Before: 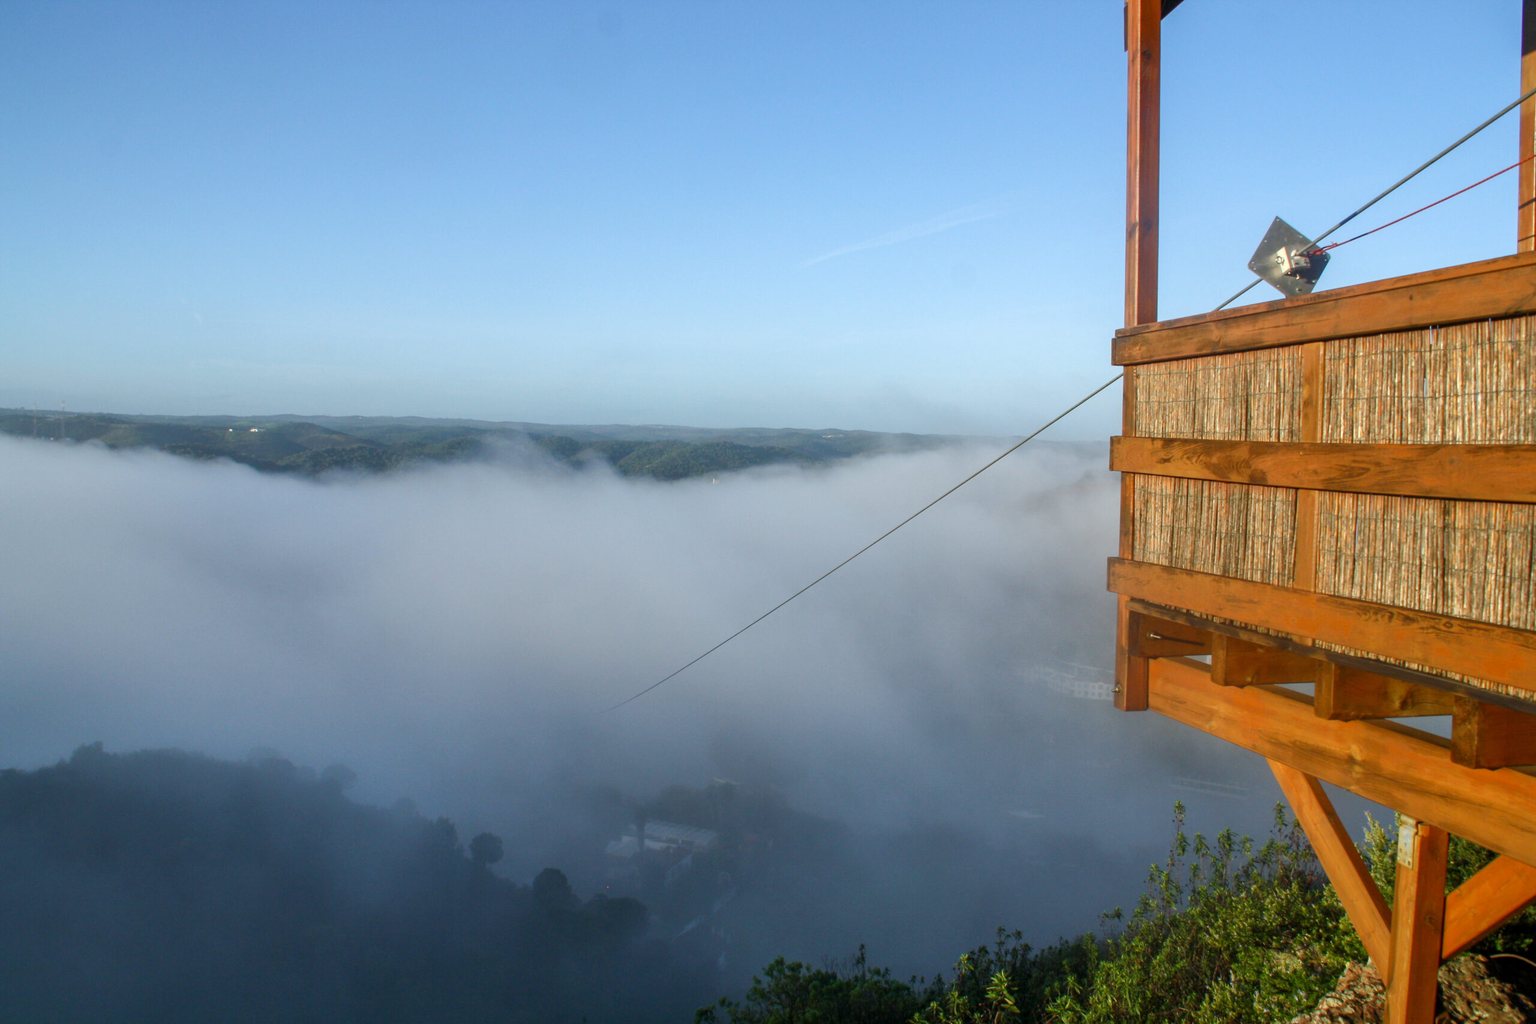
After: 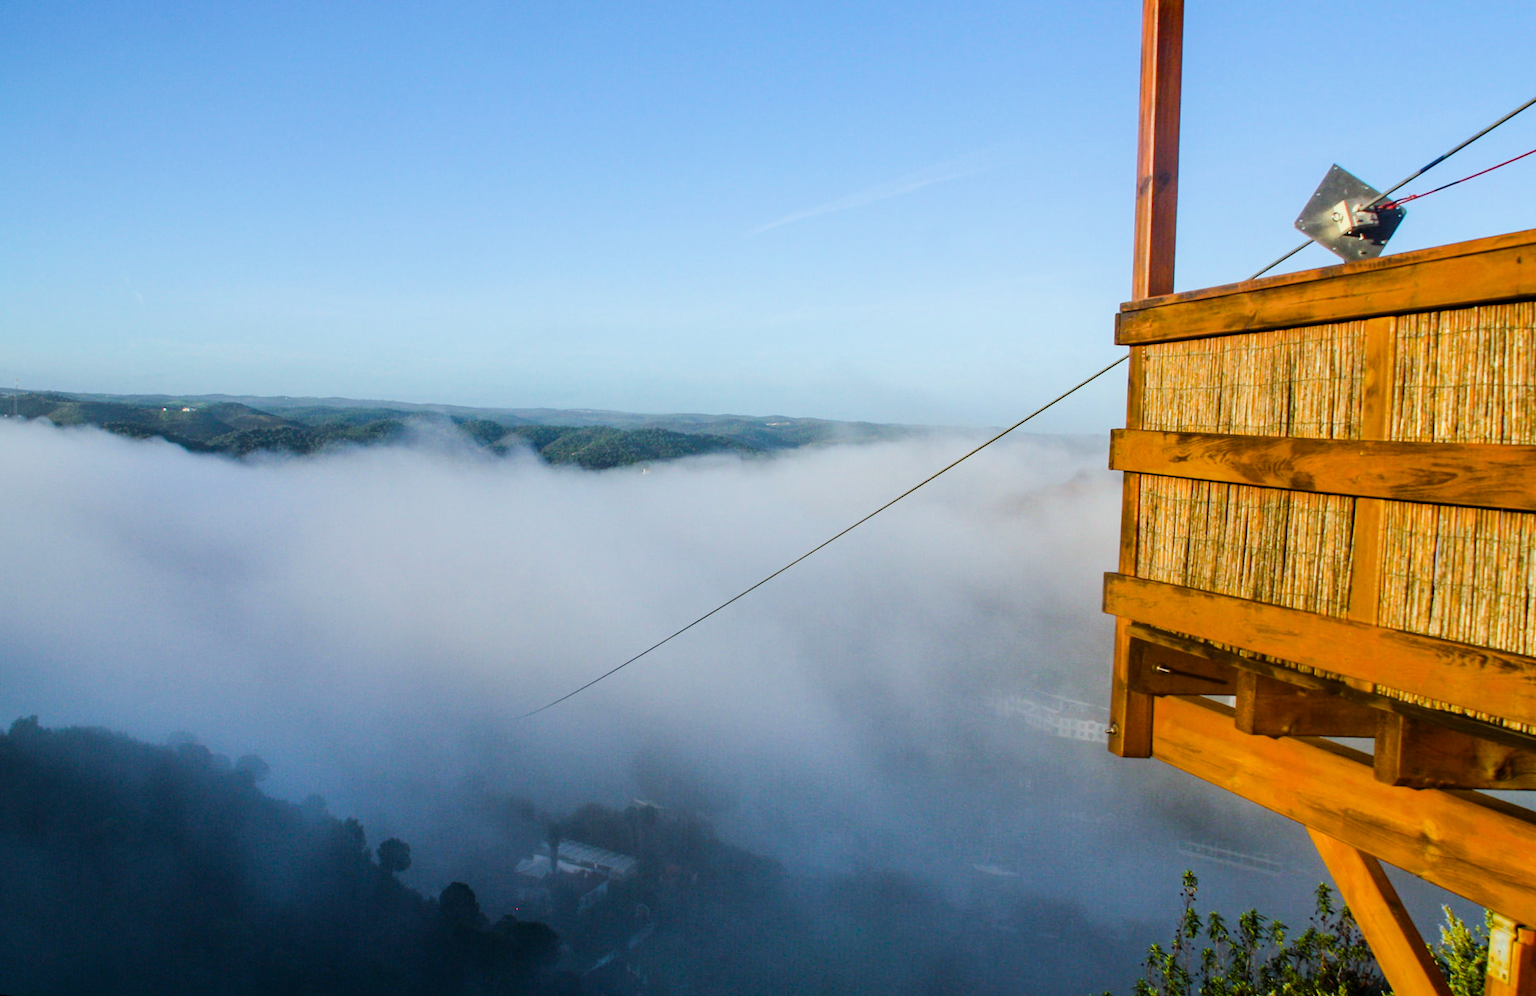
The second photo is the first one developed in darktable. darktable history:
crop and rotate: left 1.088%, right 8.807%
color balance rgb: perceptual saturation grading › global saturation 40%, global vibrance 15%
tone equalizer: -8 EV -1.08 EV, -7 EV -1.01 EV, -6 EV -0.867 EV, -5 EV -0.578 EV, -3 EV 0.578 EV, -2 EV 0.867 EV, -1 EV 1.01 EV, +0 EV 1.08 EV, edges refinement/feathering 500, mask exposure compensation -1.57 EV, preserve details no
filmic rgb: black relative exposure -7.65 EV, white relative exposure 4.56 EV, hardness 3.61
rotate and perspective: rotation 1.69°, lens shift (vertical) -0.023, lens shift (horizontal) -0.291, crop left 0.025, crop right 0.988, crop top 0.092, crop bottom 0.842
color correction: highlights a* 0.003, highlights b* -0.283
haze removal: compatibility mode true, adaptive false
